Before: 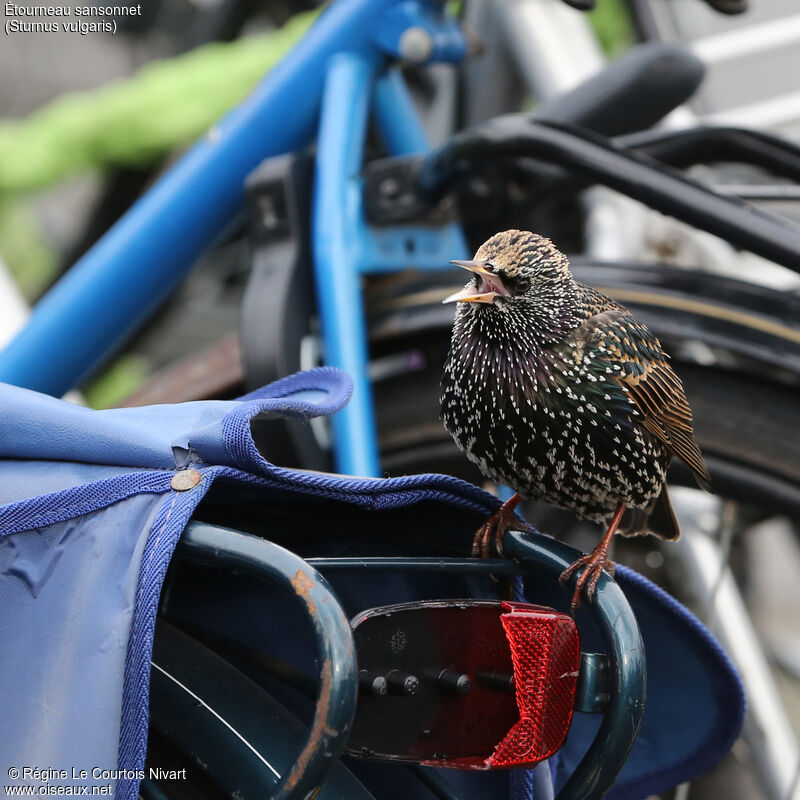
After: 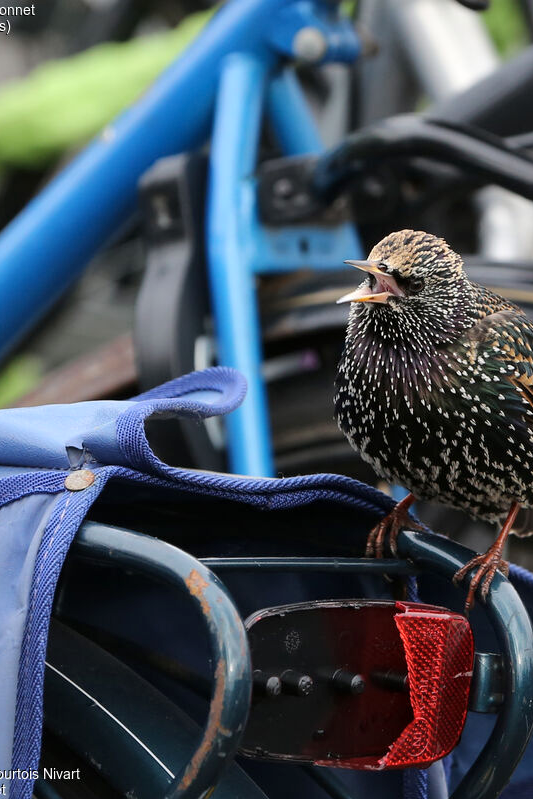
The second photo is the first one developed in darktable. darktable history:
crop and rotate: left 13.422%, right 19.923%
local contrast: mode bilateral grid, contrast 19, coarseness 50, detail 119%, midtone range 0.2
color balance rgb: perceptual saturation grading › global saturation 0.277%, global vibrance 10.989%
